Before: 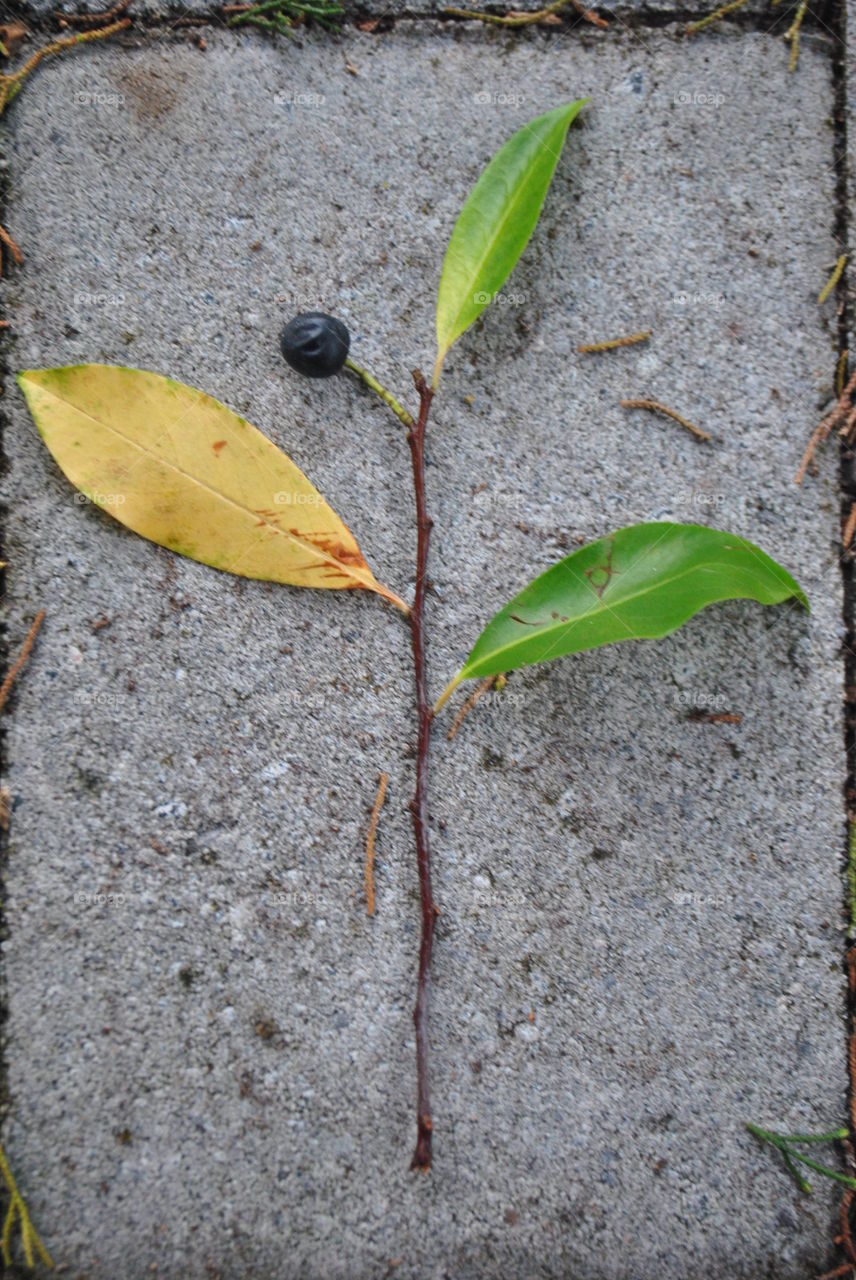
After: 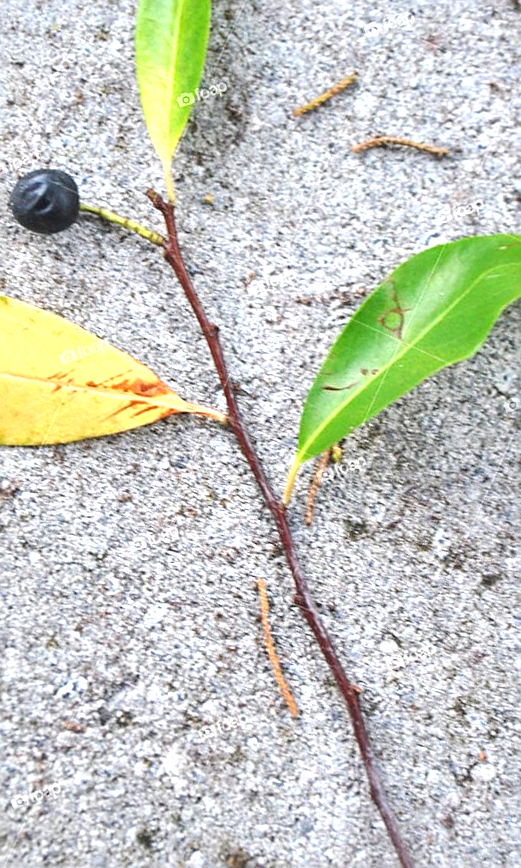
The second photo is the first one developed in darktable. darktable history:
crop and rotate: angle 20.37°, left 6.84%, right 4.295%, bottom 1.061%
exposure: black level correction 0, exposure 1.2 EV, compensate exposure bias true, compensate highlight preservation false
sharpen: on, module defaults
